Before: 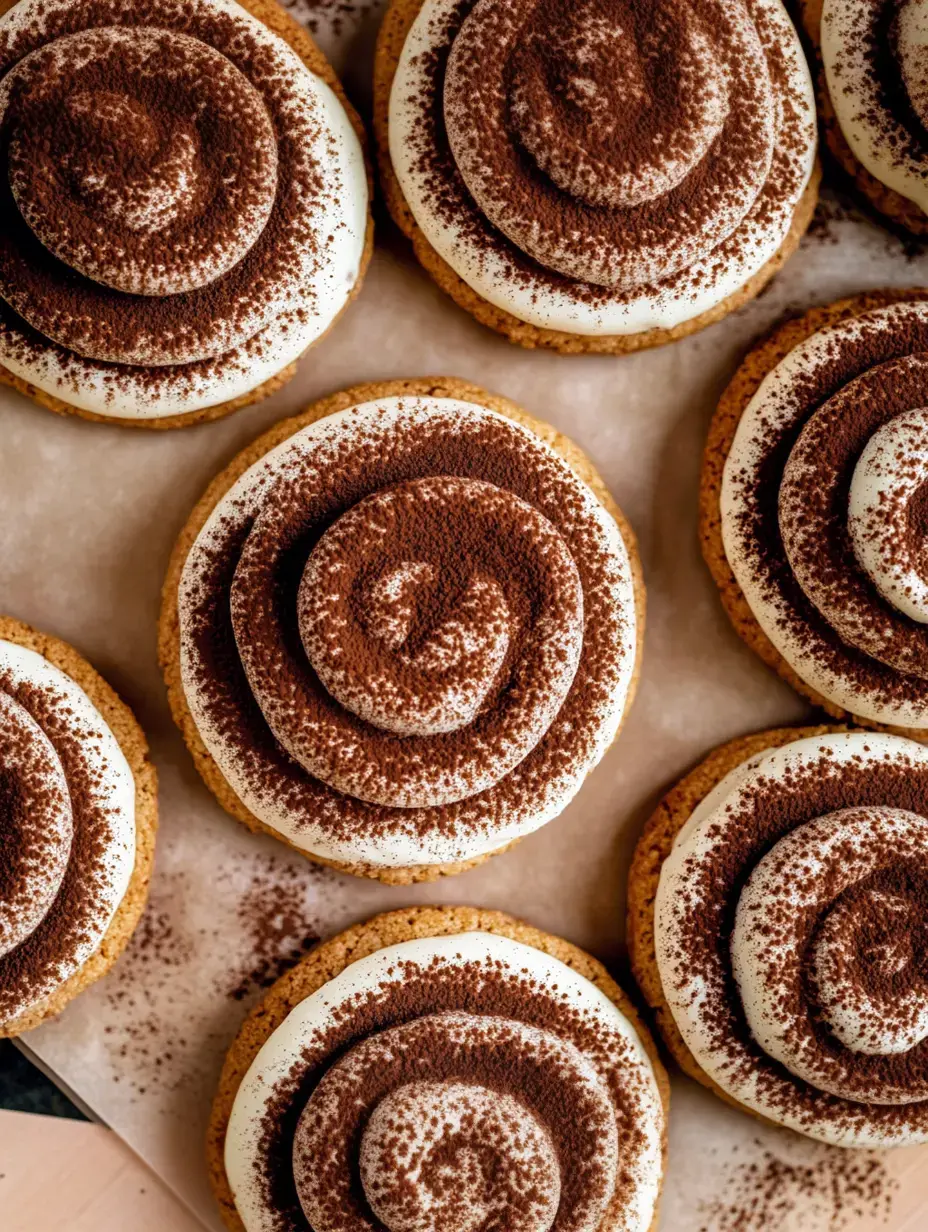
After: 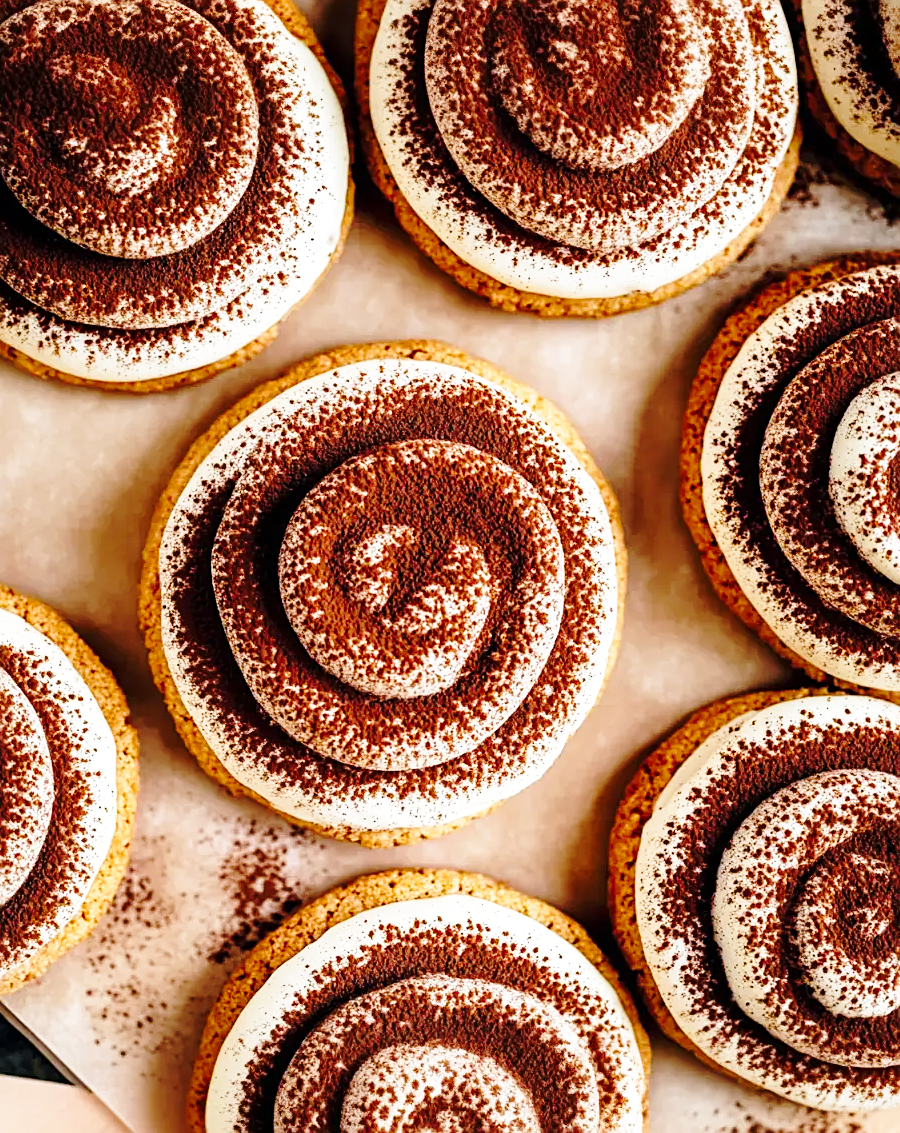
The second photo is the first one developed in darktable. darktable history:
sharpen: on, module defaults
base curve: curves: ch0 [(0, 0) (0.032, 0.037) (0.105, 0.228) (0.435, 0.76) (0.856, 0.983) (1, 1)], preserve colors none
crop: left 2.145%, top 3.008%, right 0.816%, bottom 4.982%
